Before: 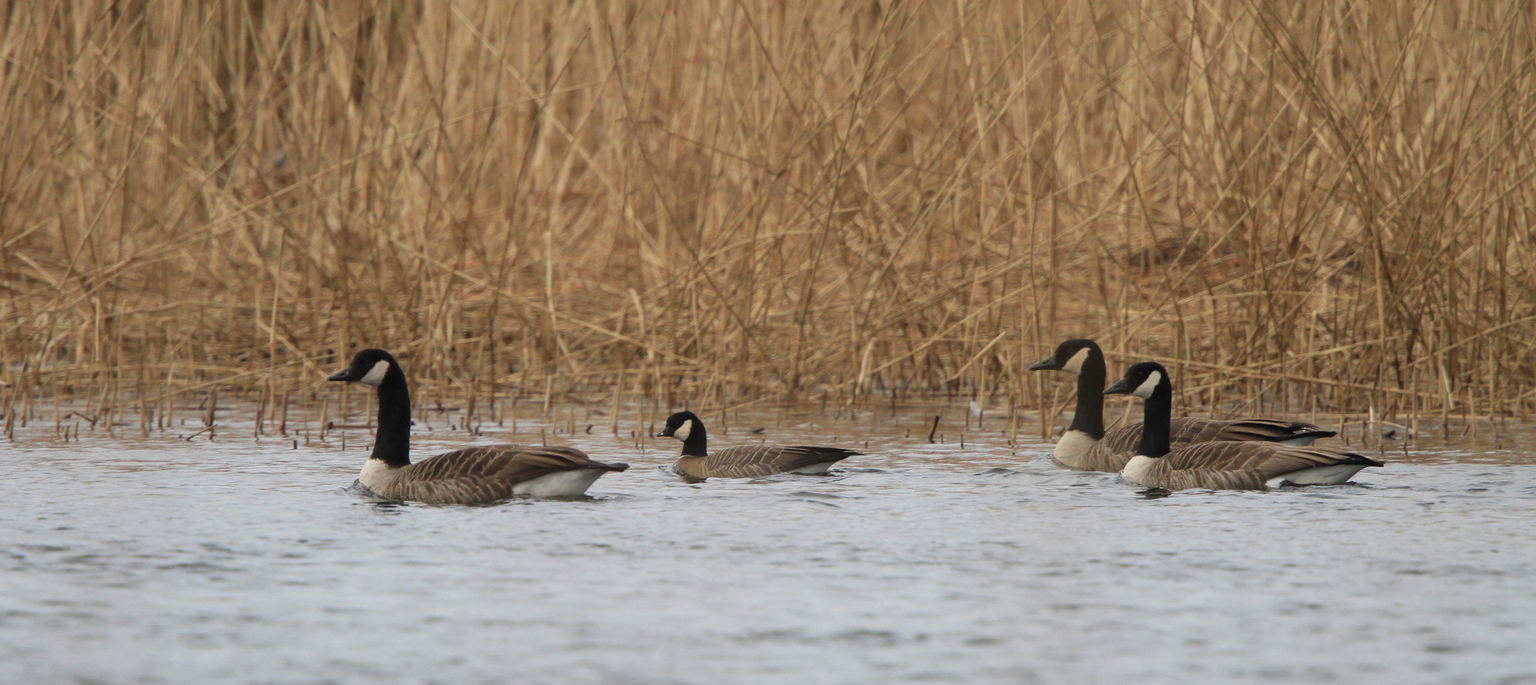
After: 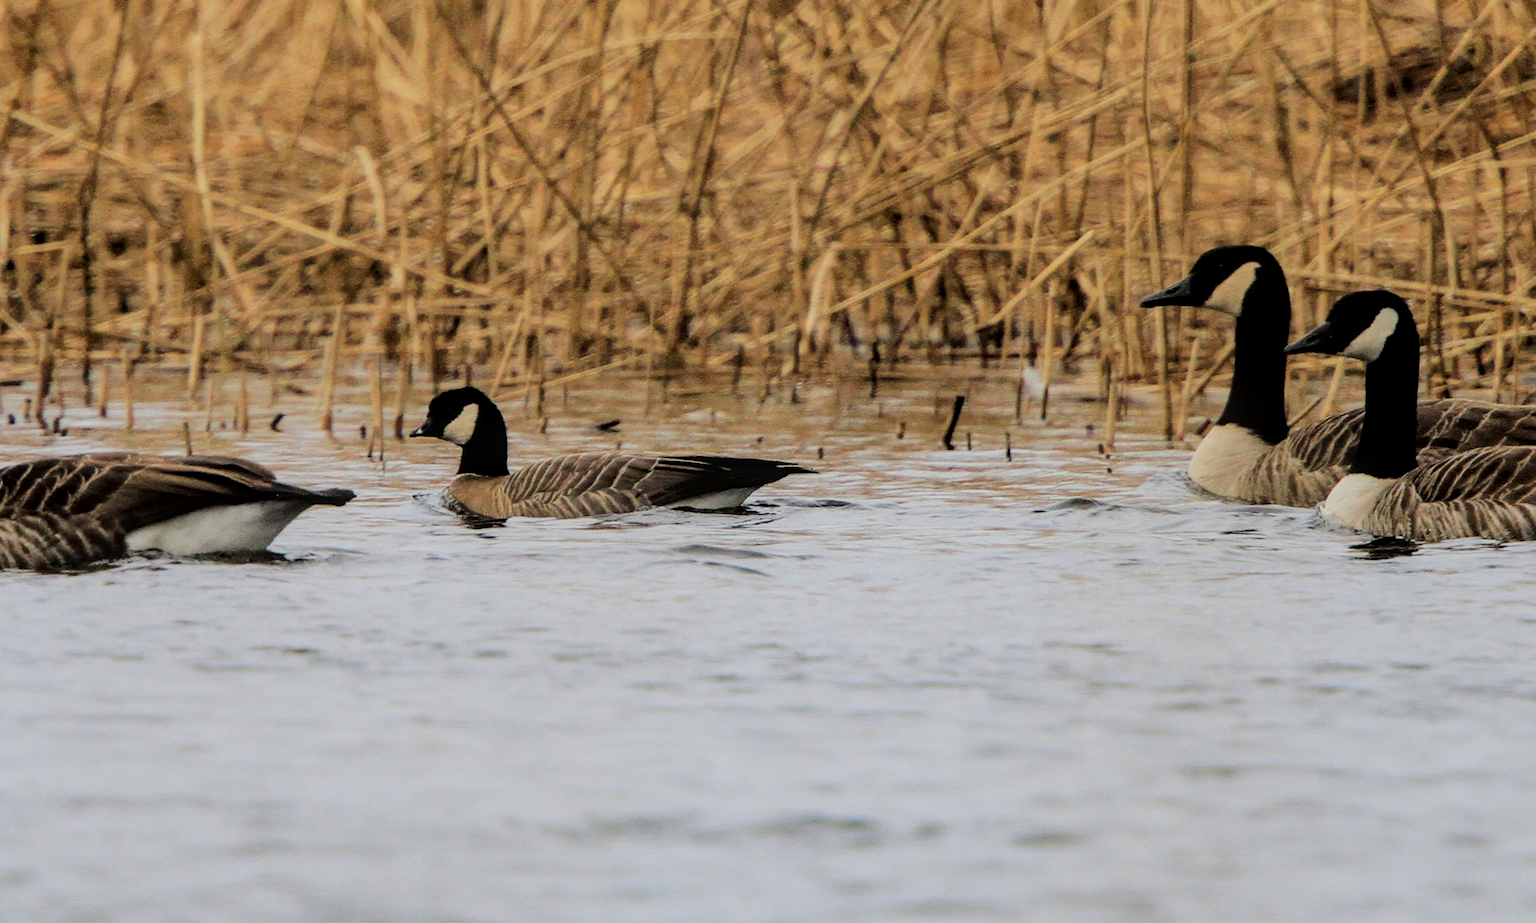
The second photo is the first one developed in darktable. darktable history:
crop and rotate: left 29.177%, top 31.246%, right 19.826%
tone curve: curves: ch0 [(0, 0) (0.003, 0.012) (0.011, 0.014) (0.025, 0.019) (0.044, 0.028) (0.069, 0.039) (0.1, 0.056) (0.136, 0.093) (0.177, 0.147) (0.224, 0.214) (0.277, 0.29) (0.335, 0.381) (0.399, 0.476) (0.468, 0.557) (0.543, 0.635) (0.623, 0.697) (0.709, 0.764) (0.801, 0.831) (0.898, 0.917) (1, 1)], color space Lab, linked channels, preserve colors none
exposure: exposure -0.264 EV, compensate exposure bias true, compensate highlight preservation false
color balance rgb: linear chroma grading › global chroma 15.463%, perceptual saturation grading › global saturation 0.023%, global vibrance 20%
local contrast: on, module defaults
filmic rgb: black relative exposure -5.09 EV, white relative exposure 3.96 EV, hardness 2.88, contrast 1.194, highlights saturation mix -29.13%
